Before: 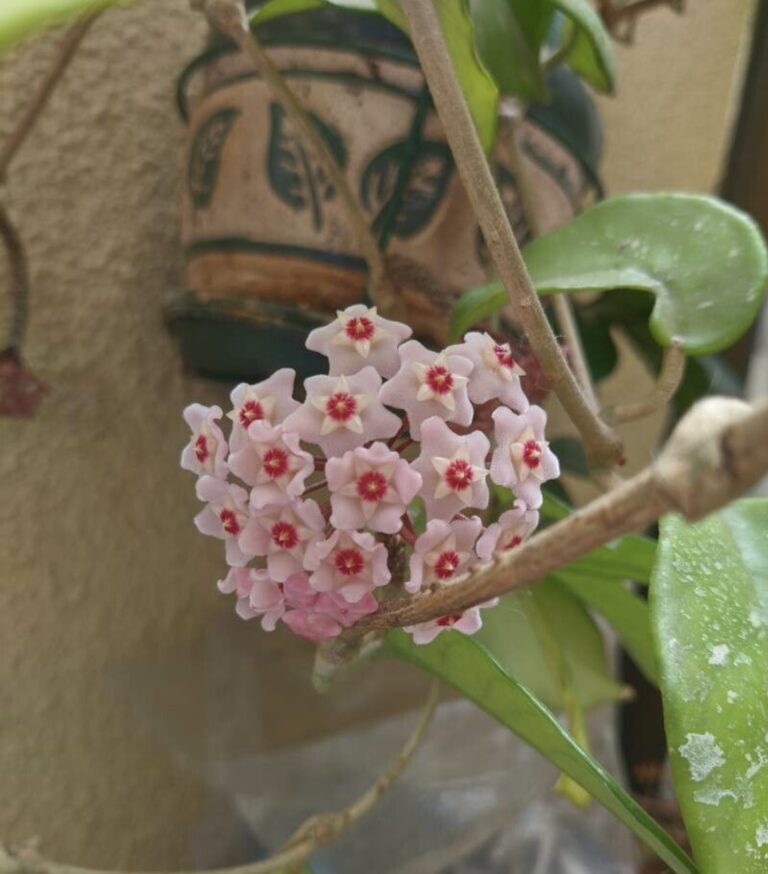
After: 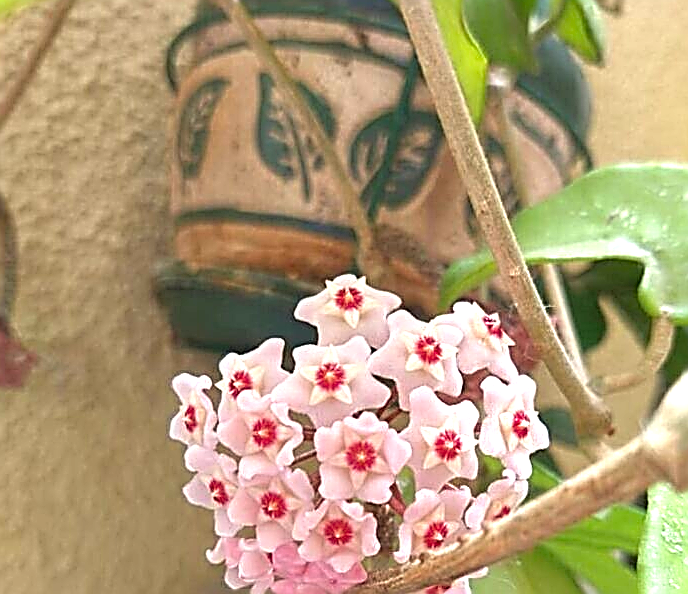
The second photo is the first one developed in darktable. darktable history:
exposure: exposure 1.2 EV, compensate highlight preservation false
sharpen: amount 1.861
crop: left 1.509%, top 3.452%, right 7.696%, bottom 28.452%
